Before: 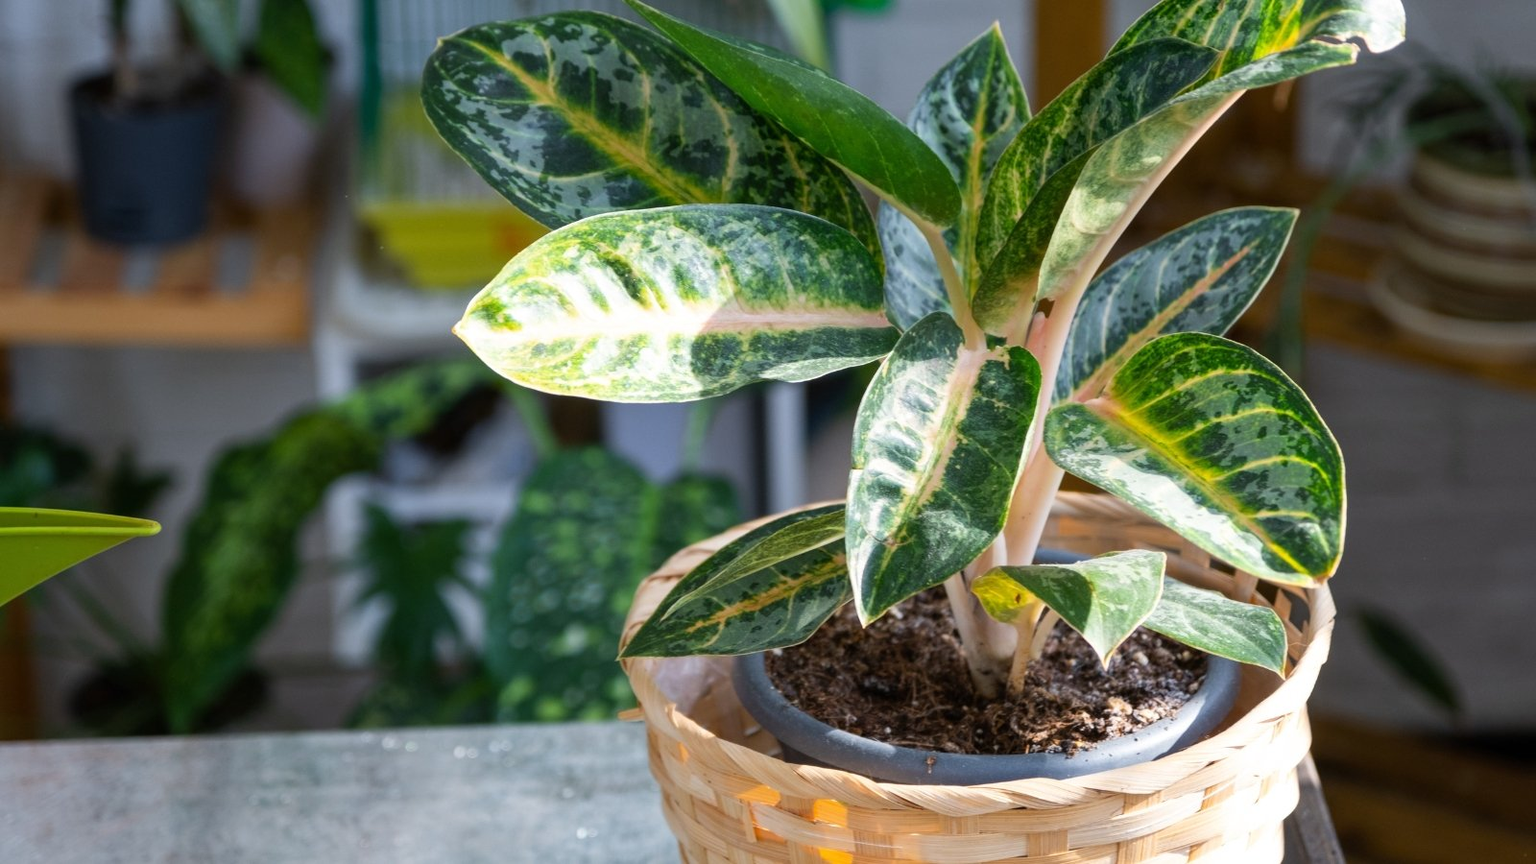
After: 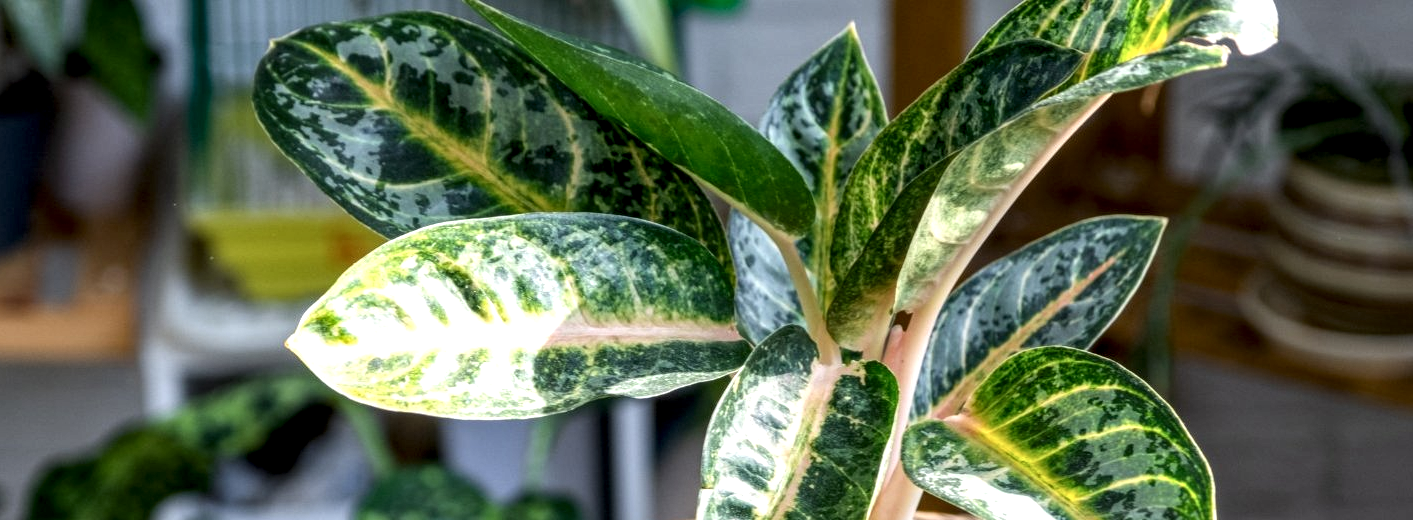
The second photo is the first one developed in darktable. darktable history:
crop and rotate: left 11.682%, bottom 42.205%
local contrast: highlights 77%, shadows 56%, detail 175%, midtone range 0.429
